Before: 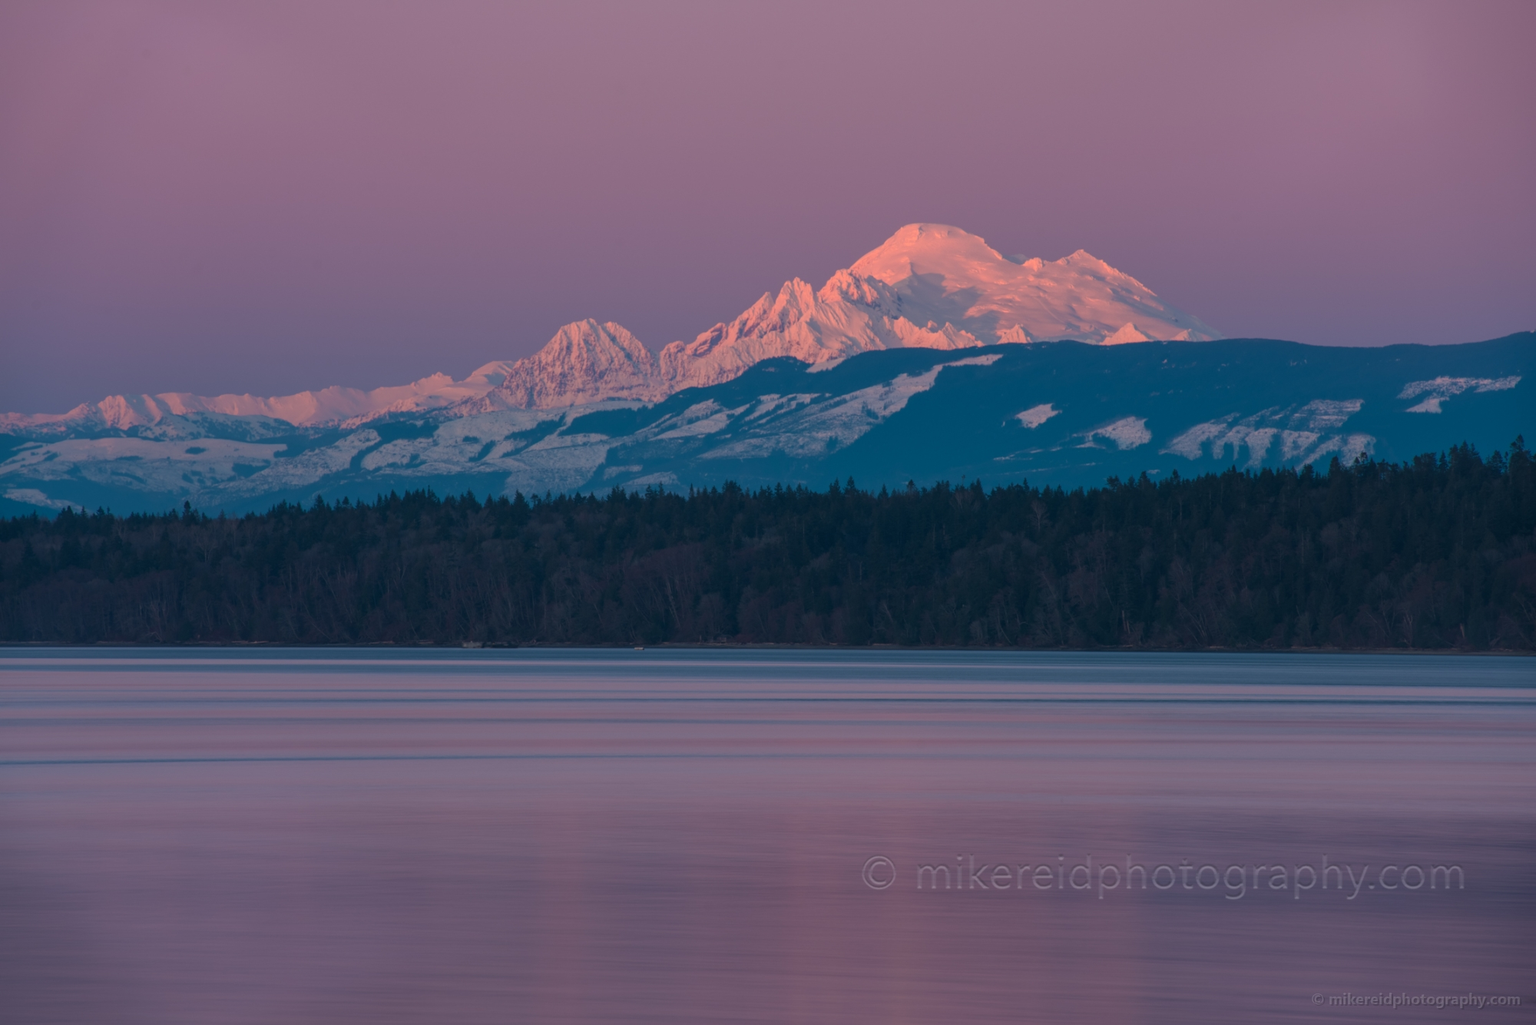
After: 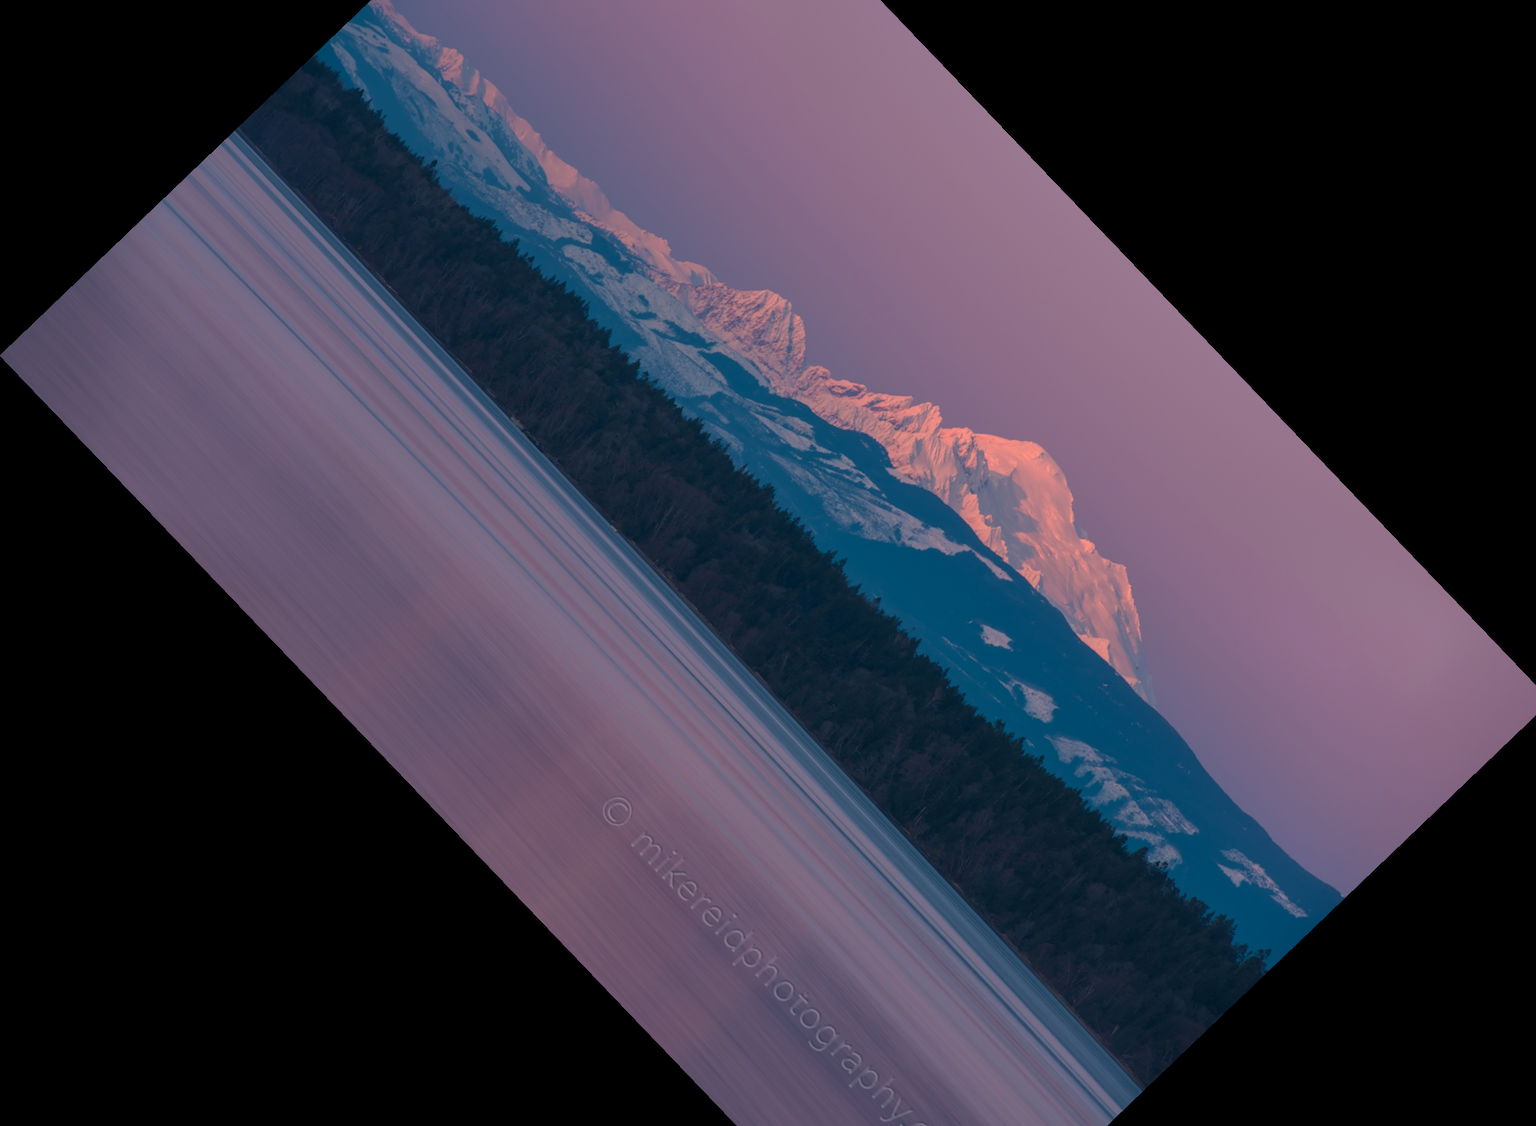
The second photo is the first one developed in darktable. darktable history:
crop and rotate: angle -46.26°, top 16.234%, right 0.912%, bottom 11.704%
bloom: threshold 82.5%, strength 16.25%
white balance: red 0.988, blue 1.017
